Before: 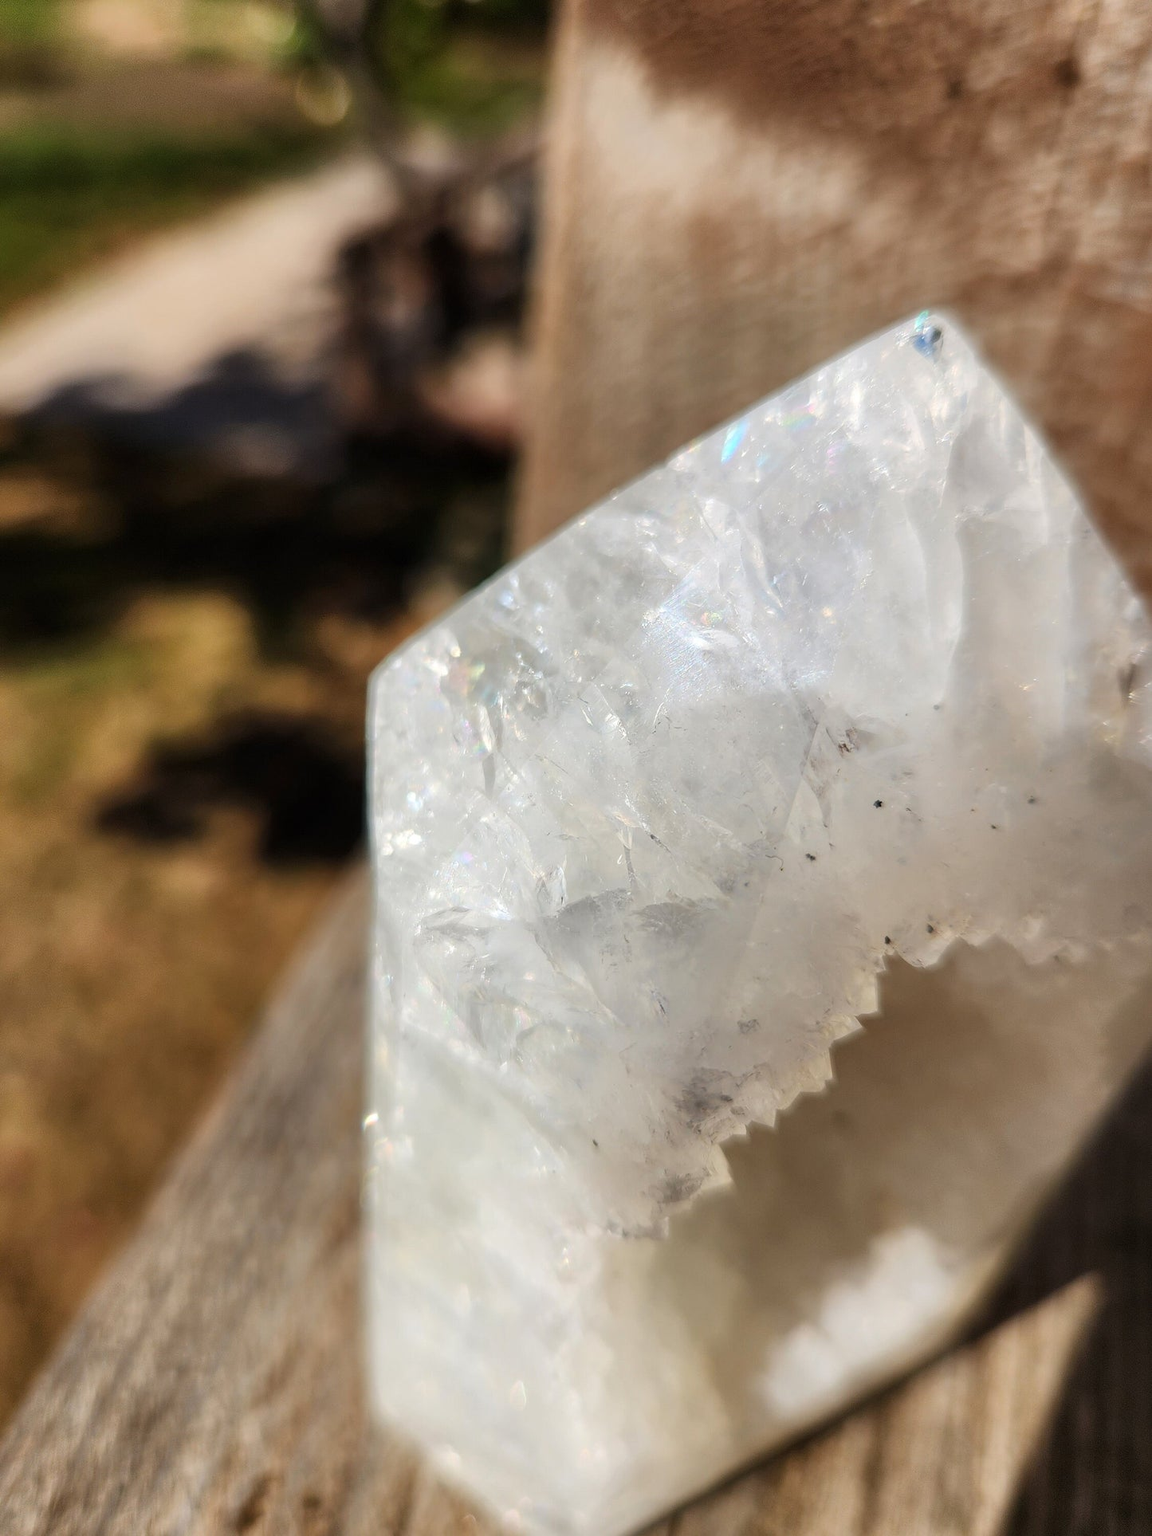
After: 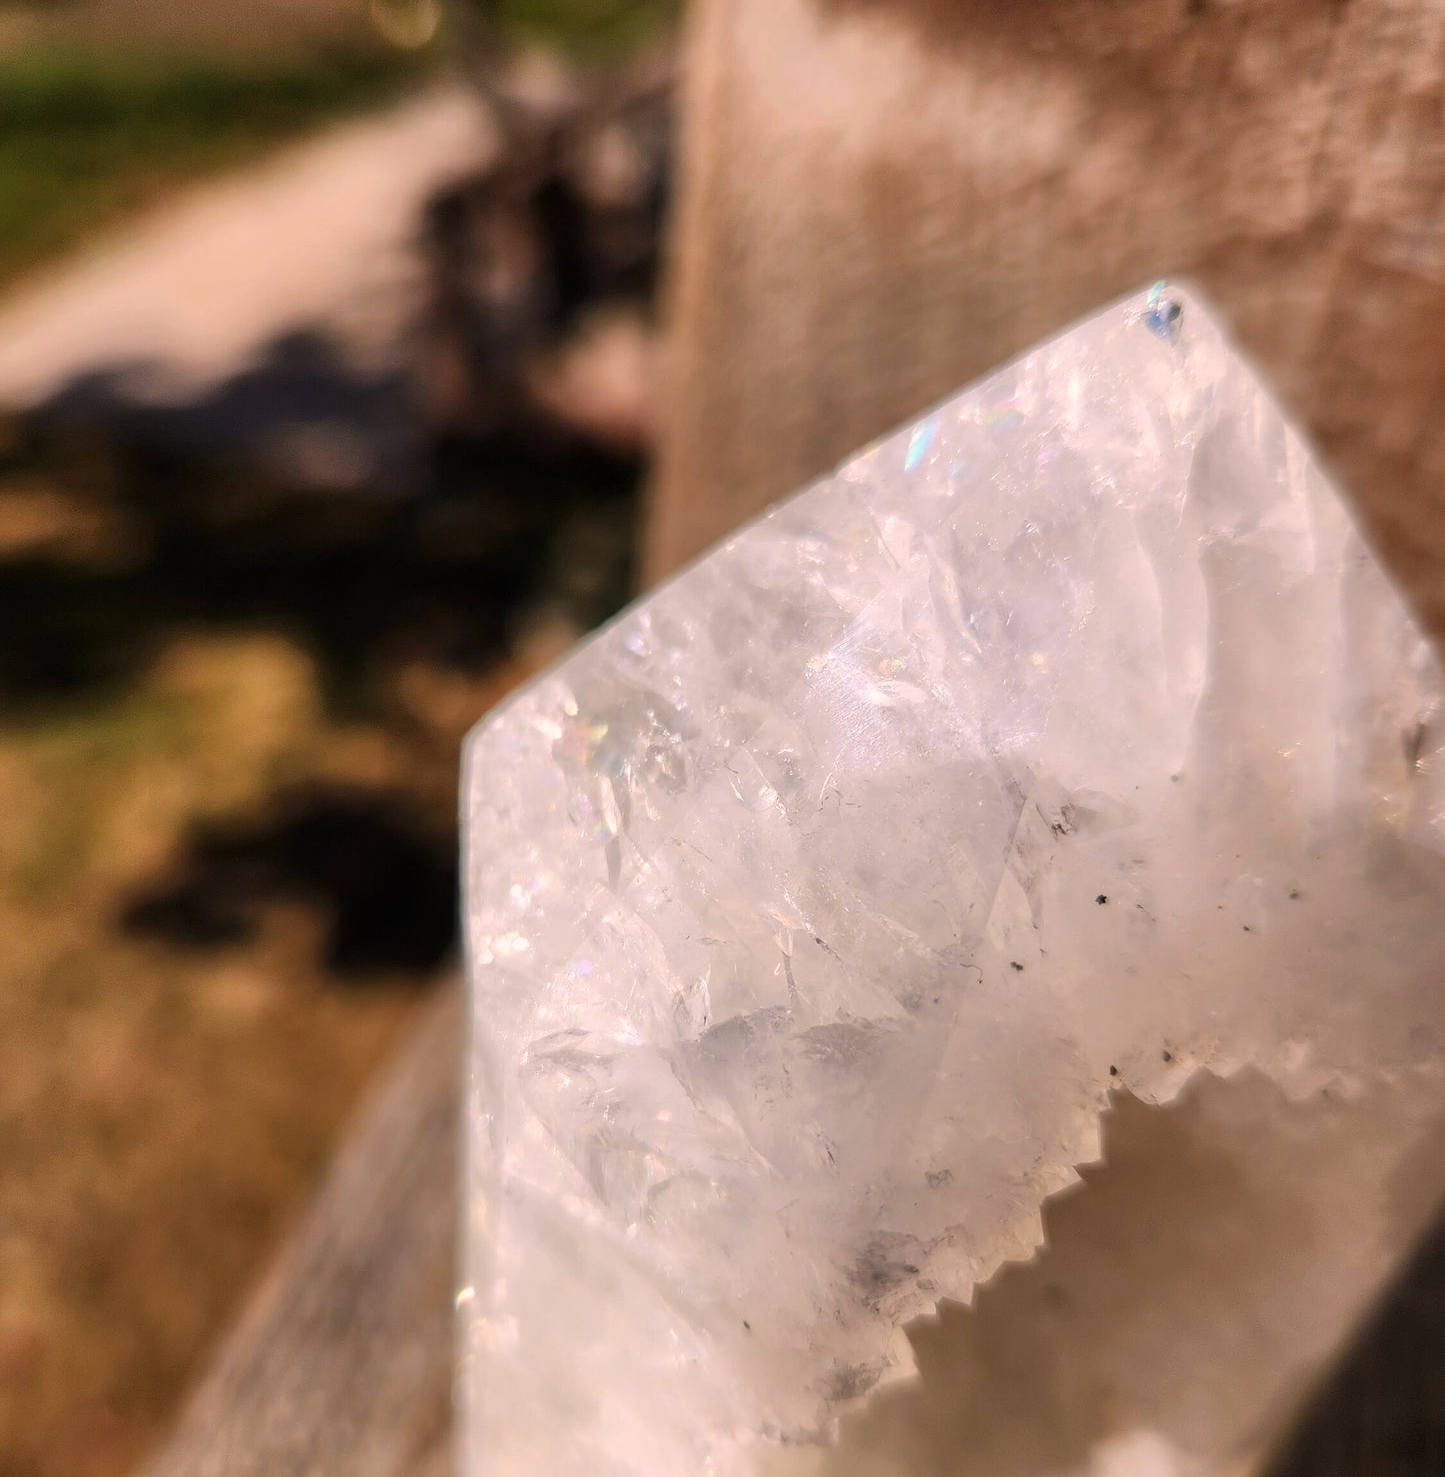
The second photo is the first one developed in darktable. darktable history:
crop: top 5.667%, bottom 17.637%
color correction: highlights a* 12.23, highlights b* 5.41
